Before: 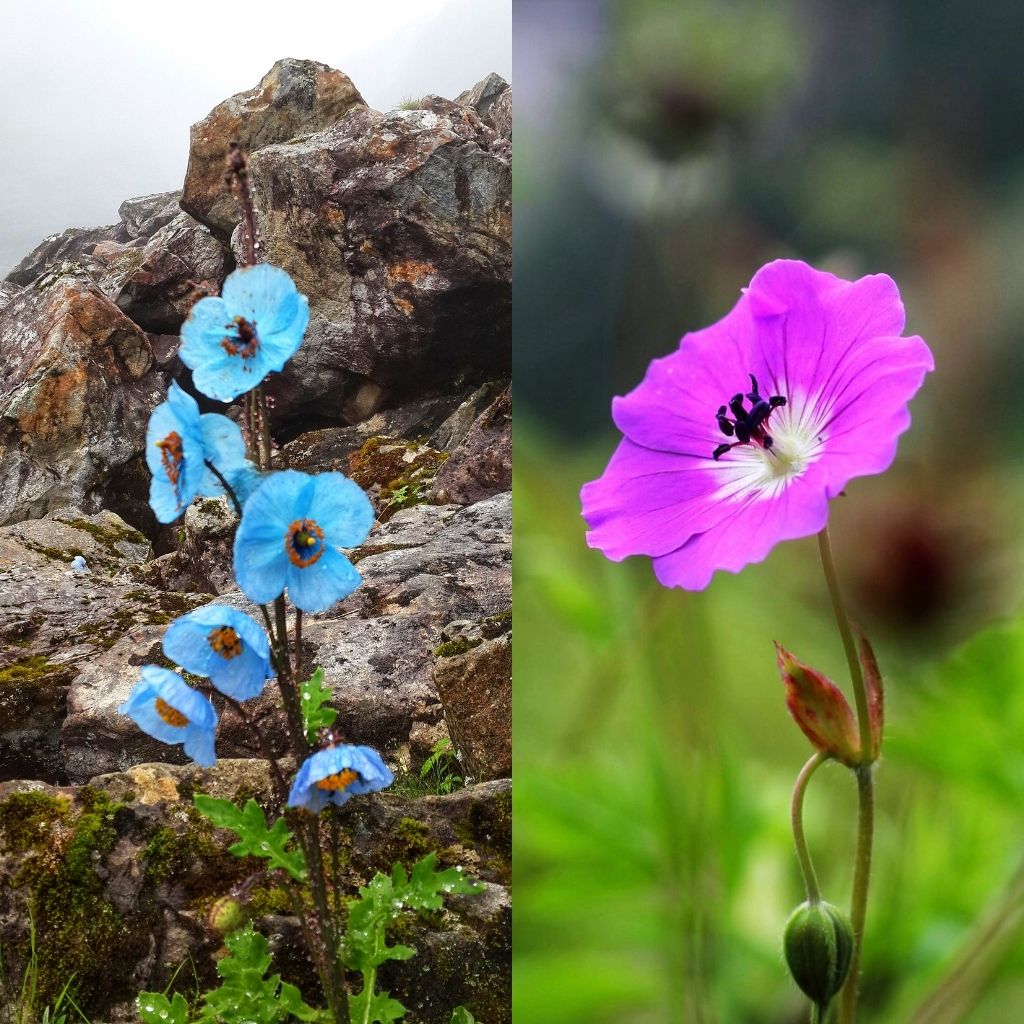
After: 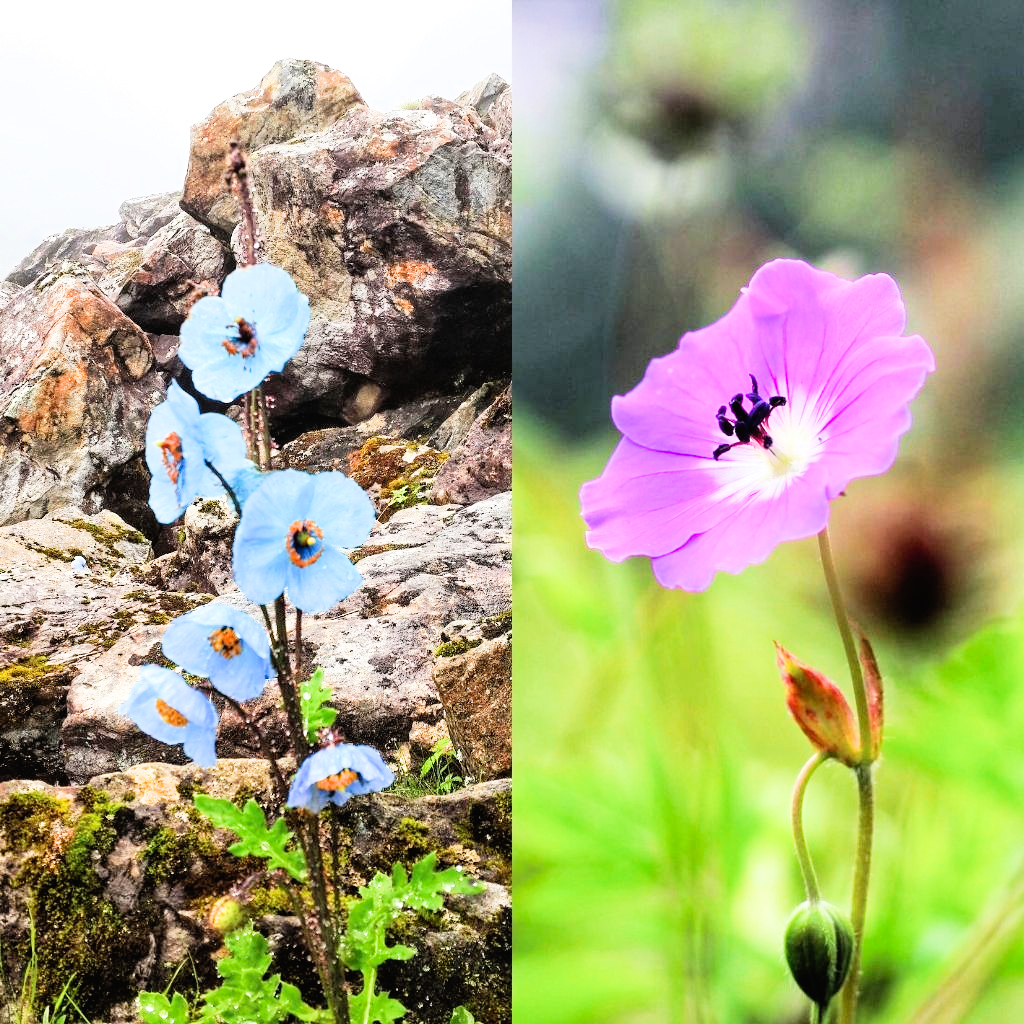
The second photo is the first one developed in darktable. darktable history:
exposure: black level correction 0, exposure 1.68 EV, compensate highlight preservation false
filmic rgb: black relative exposure -5.15 EV, white relative exposure 3.99 EV, threshold 3.06 EV, hardness 2.89, contrast 1.298, enable highlight reconstruction true
tone curve: curves: ch0 [(0, 0.012) (0.056, 0.046) (0.218, 0.213) (0.606, 0.62) (0.82, 0.846) (1, 1)]; ch1 [(0, 0) (0.226, 0.261) (0.403, 0.437) (0.469, 0.472) (0.495, 0.499) (0.508, 0.503) (0.545, 0.555) (0.59, 0.598) (0.686, 0.728) (1, 1)]; ch2 [(0, 0) (0.269, 0.299) (0.459, 0.45) (0.498, 0.499) (0.523, 0.512) (0.568, 0.558) (0.634, 0.617) (0.698, 0.677) (0.806, 0.769) (1, 1)], preserve colors none
